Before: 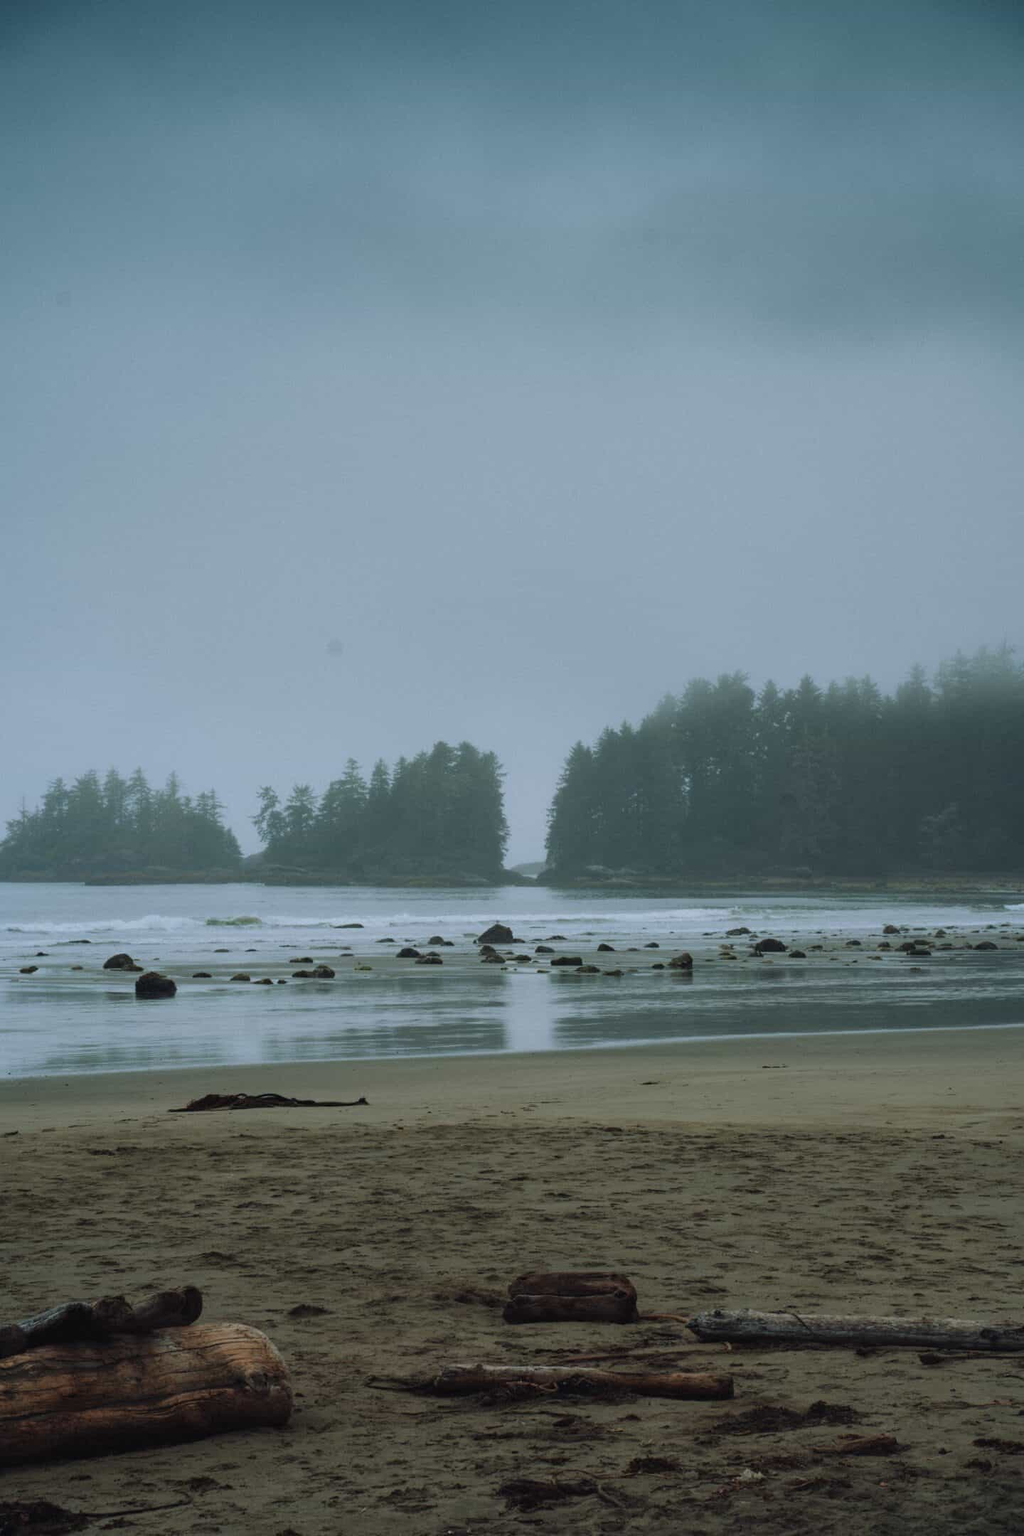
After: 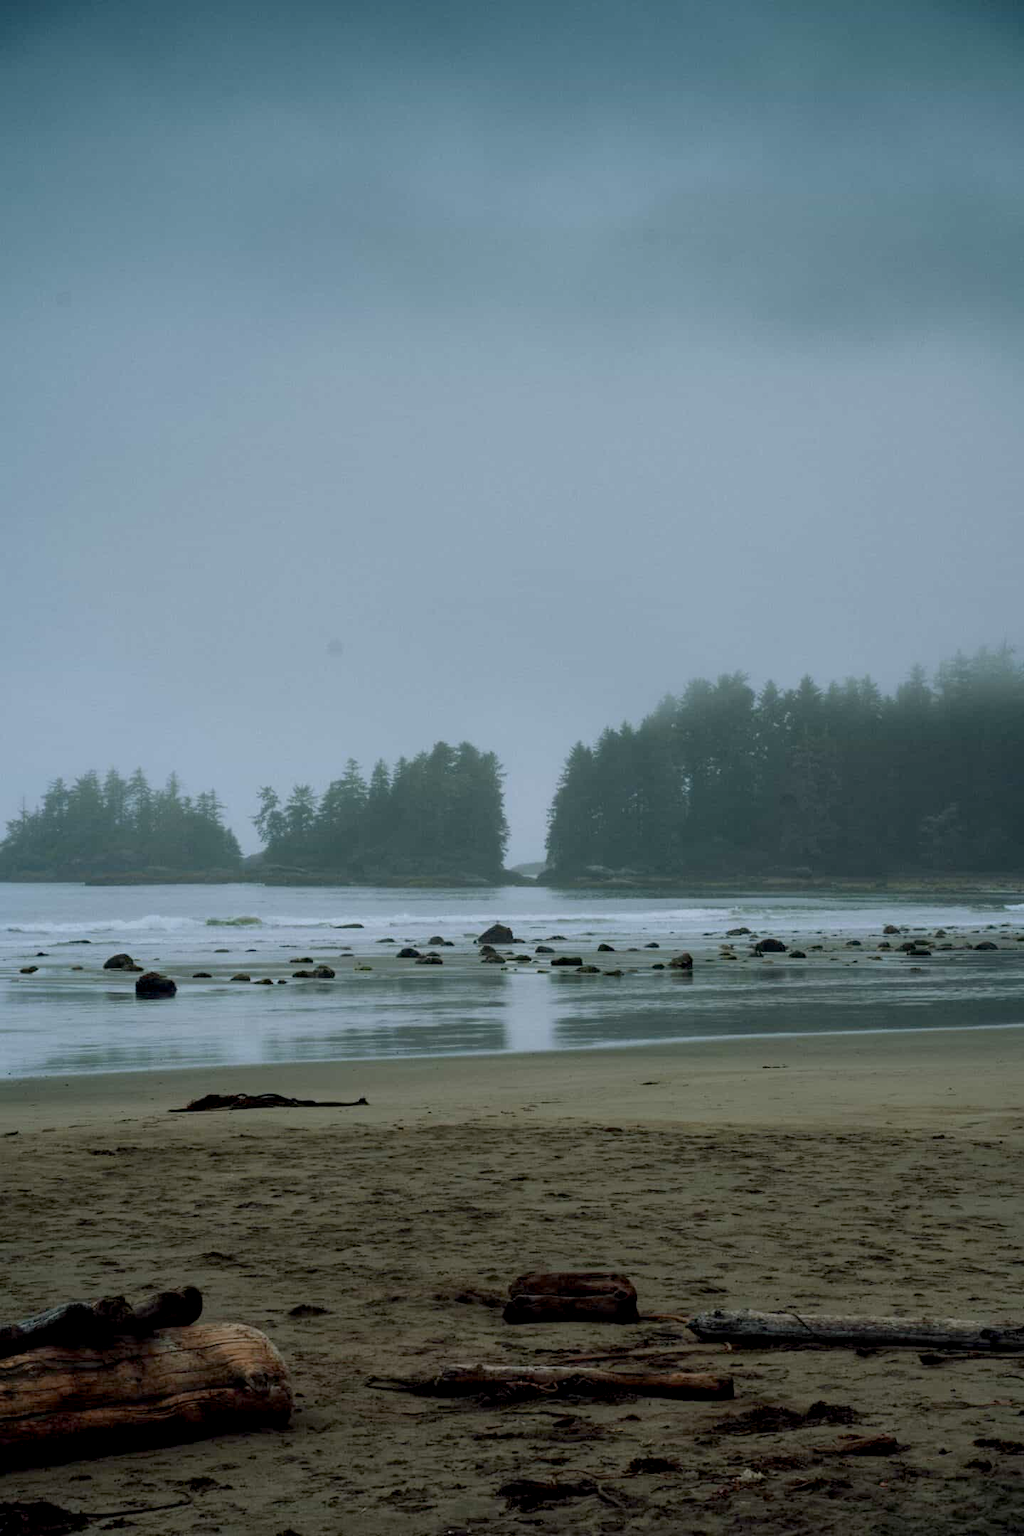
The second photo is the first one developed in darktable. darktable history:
exposure: black level correction 0.01, exposure 0.016 EV, compensate highlight preservation false
